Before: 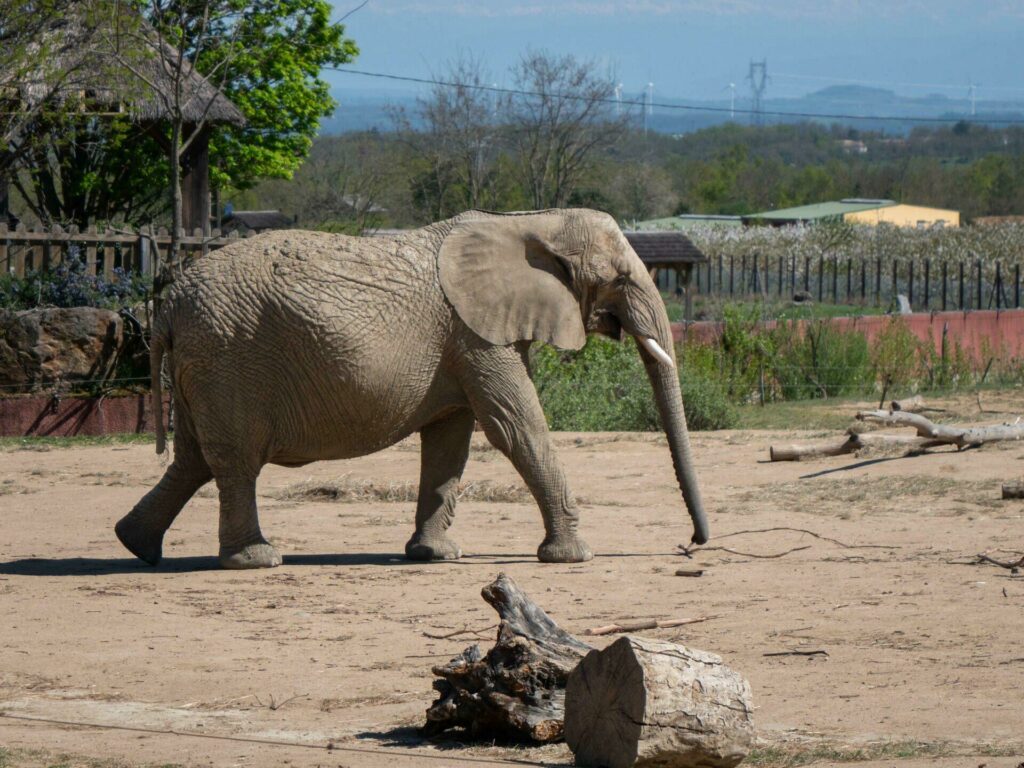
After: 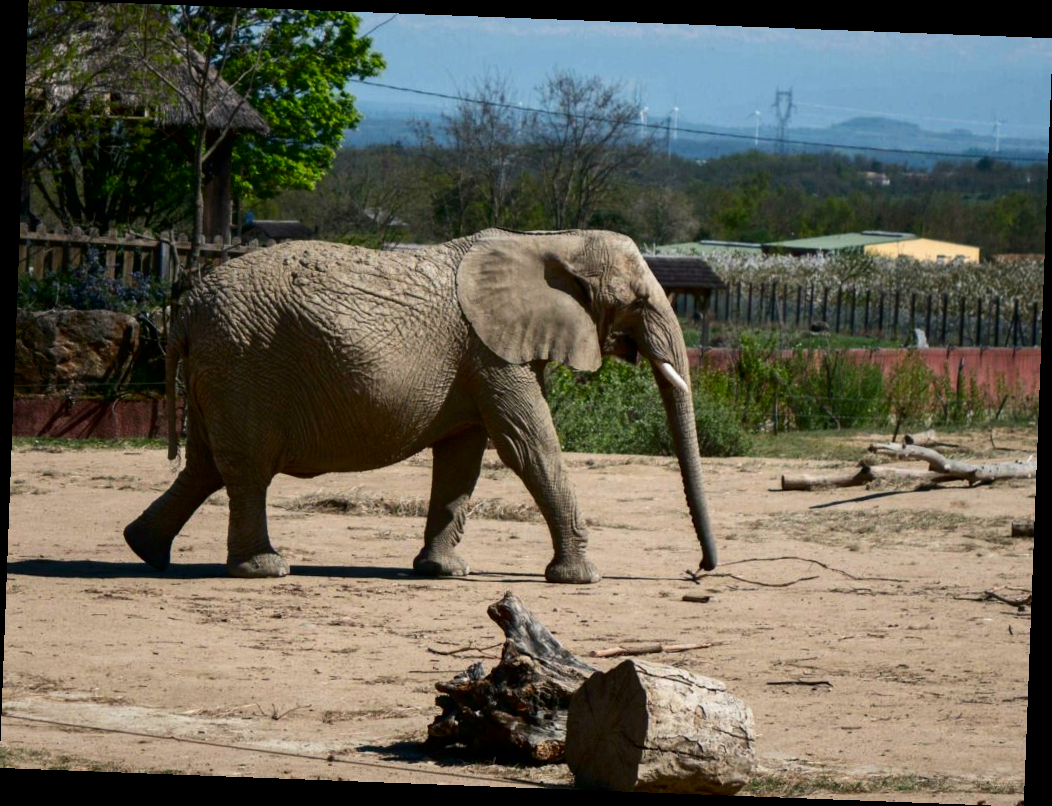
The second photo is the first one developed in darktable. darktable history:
rotate and perspective: rotation 2.17°, automatic cropping off
contrast brightness saturation: contrast 0.2, brightness -0.11, saturation 0.1
